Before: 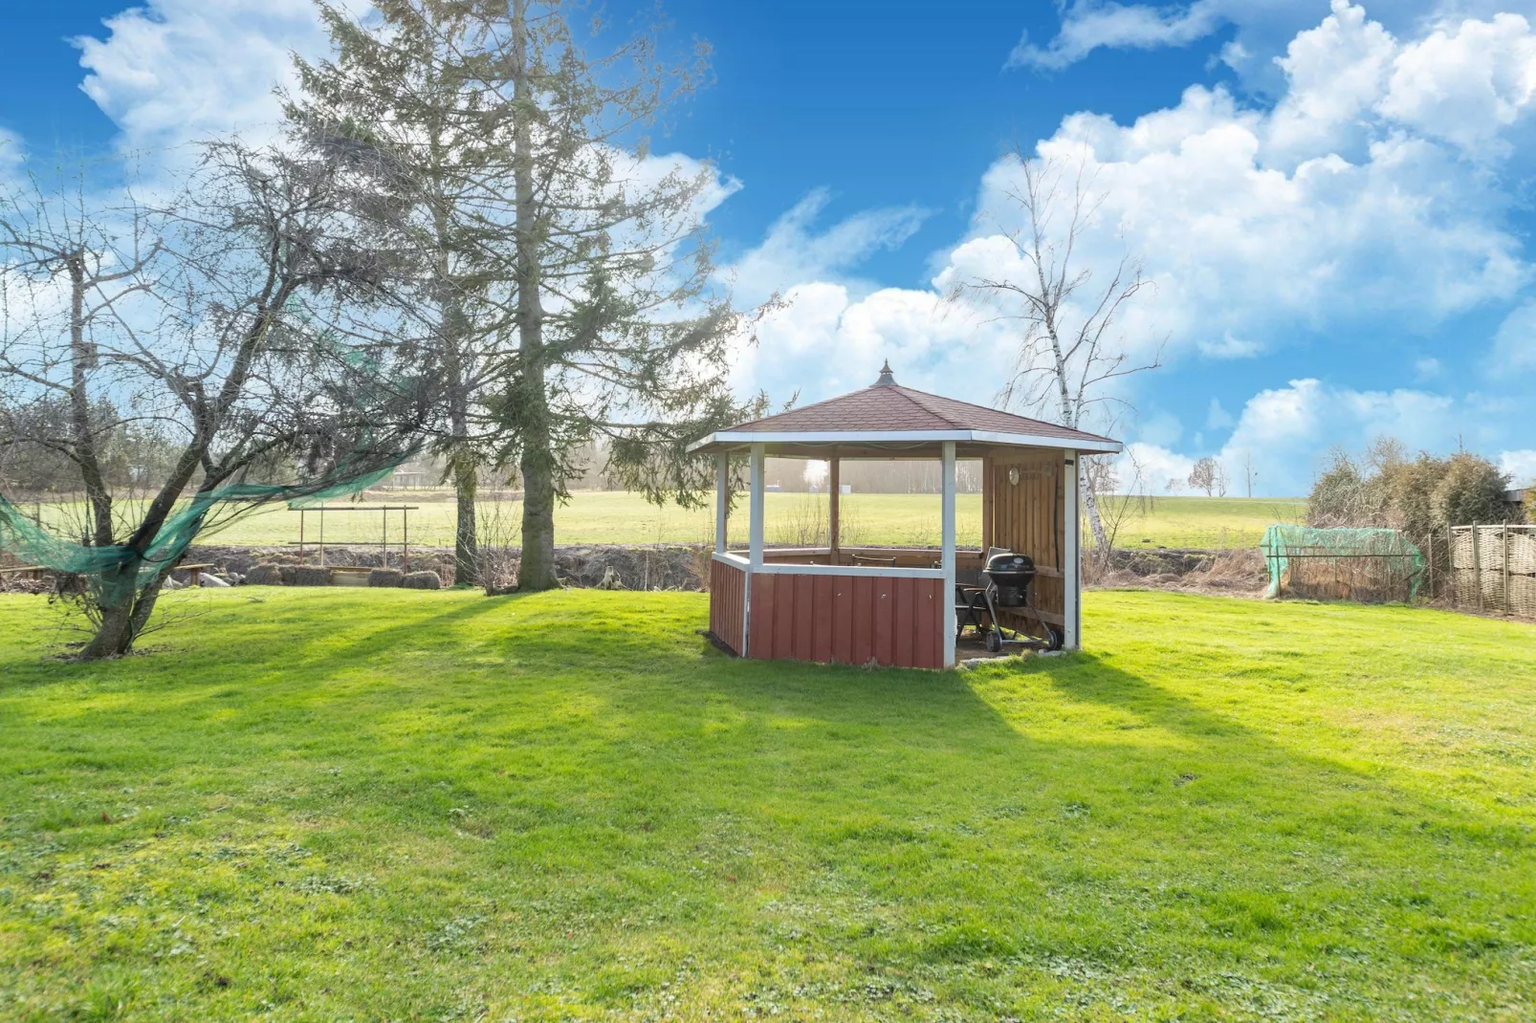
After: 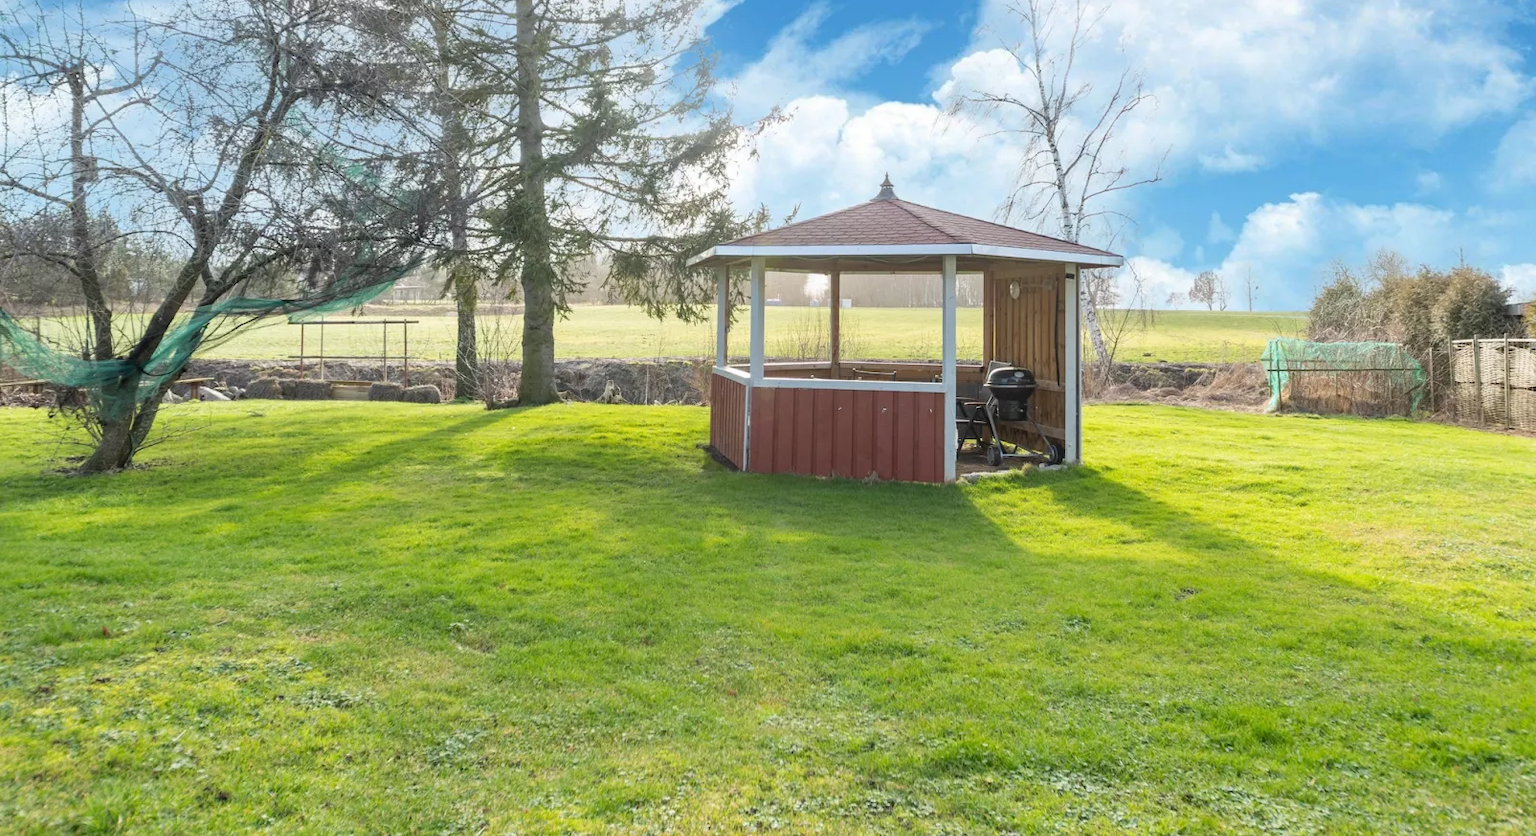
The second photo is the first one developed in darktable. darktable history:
crop and rotate: top 18.26%
